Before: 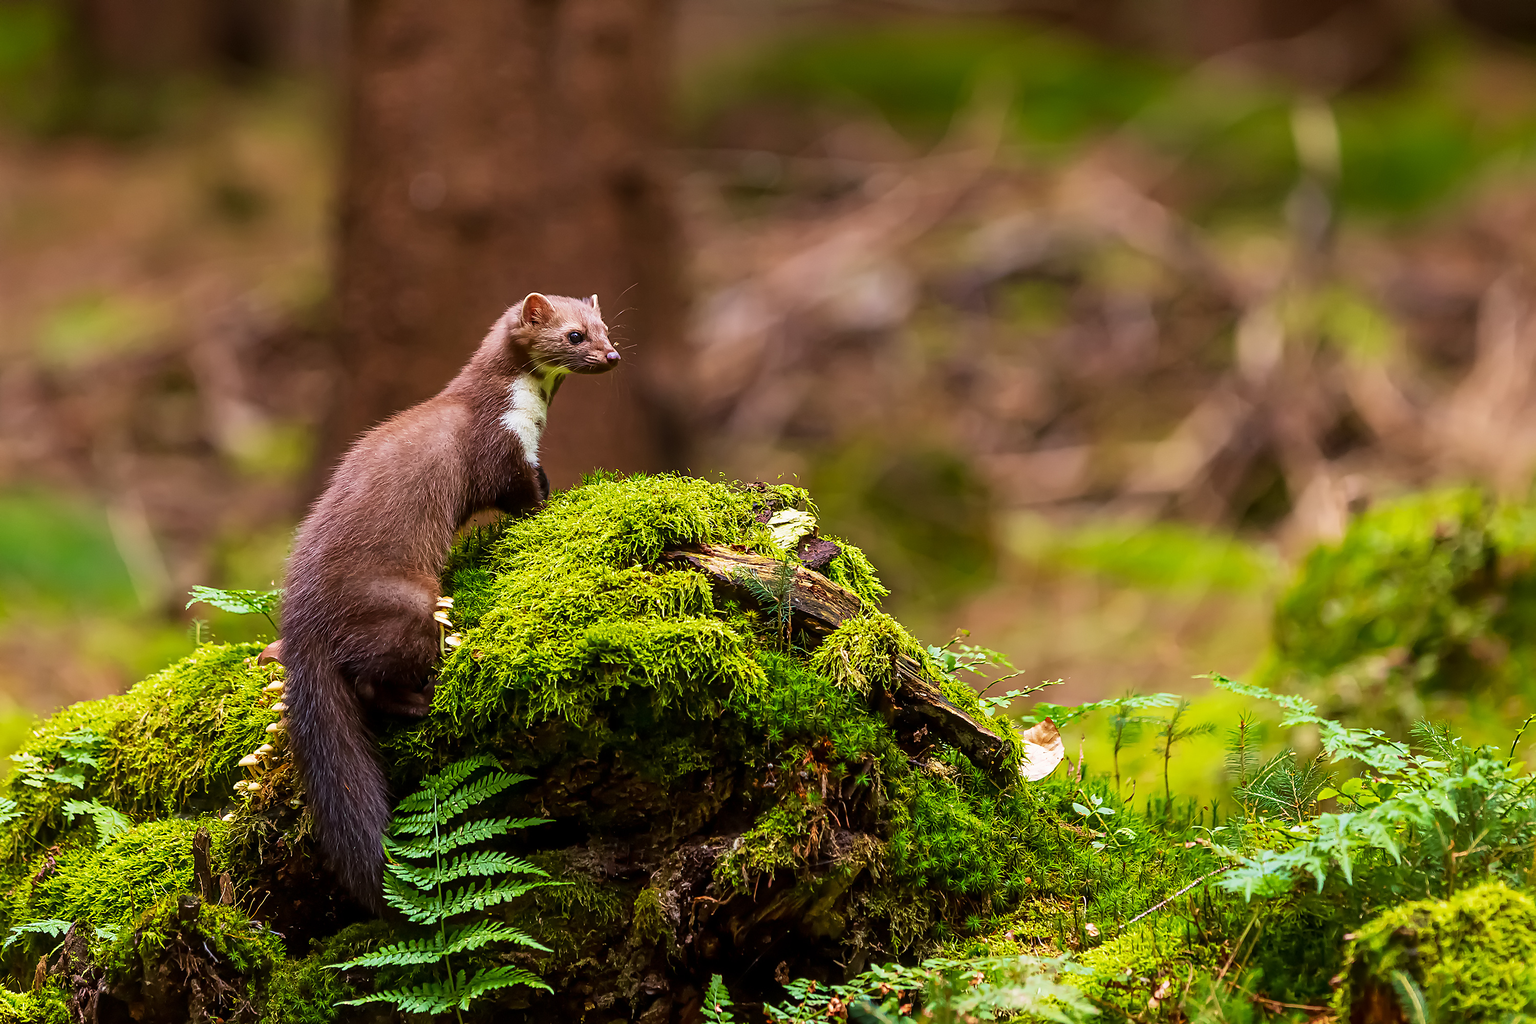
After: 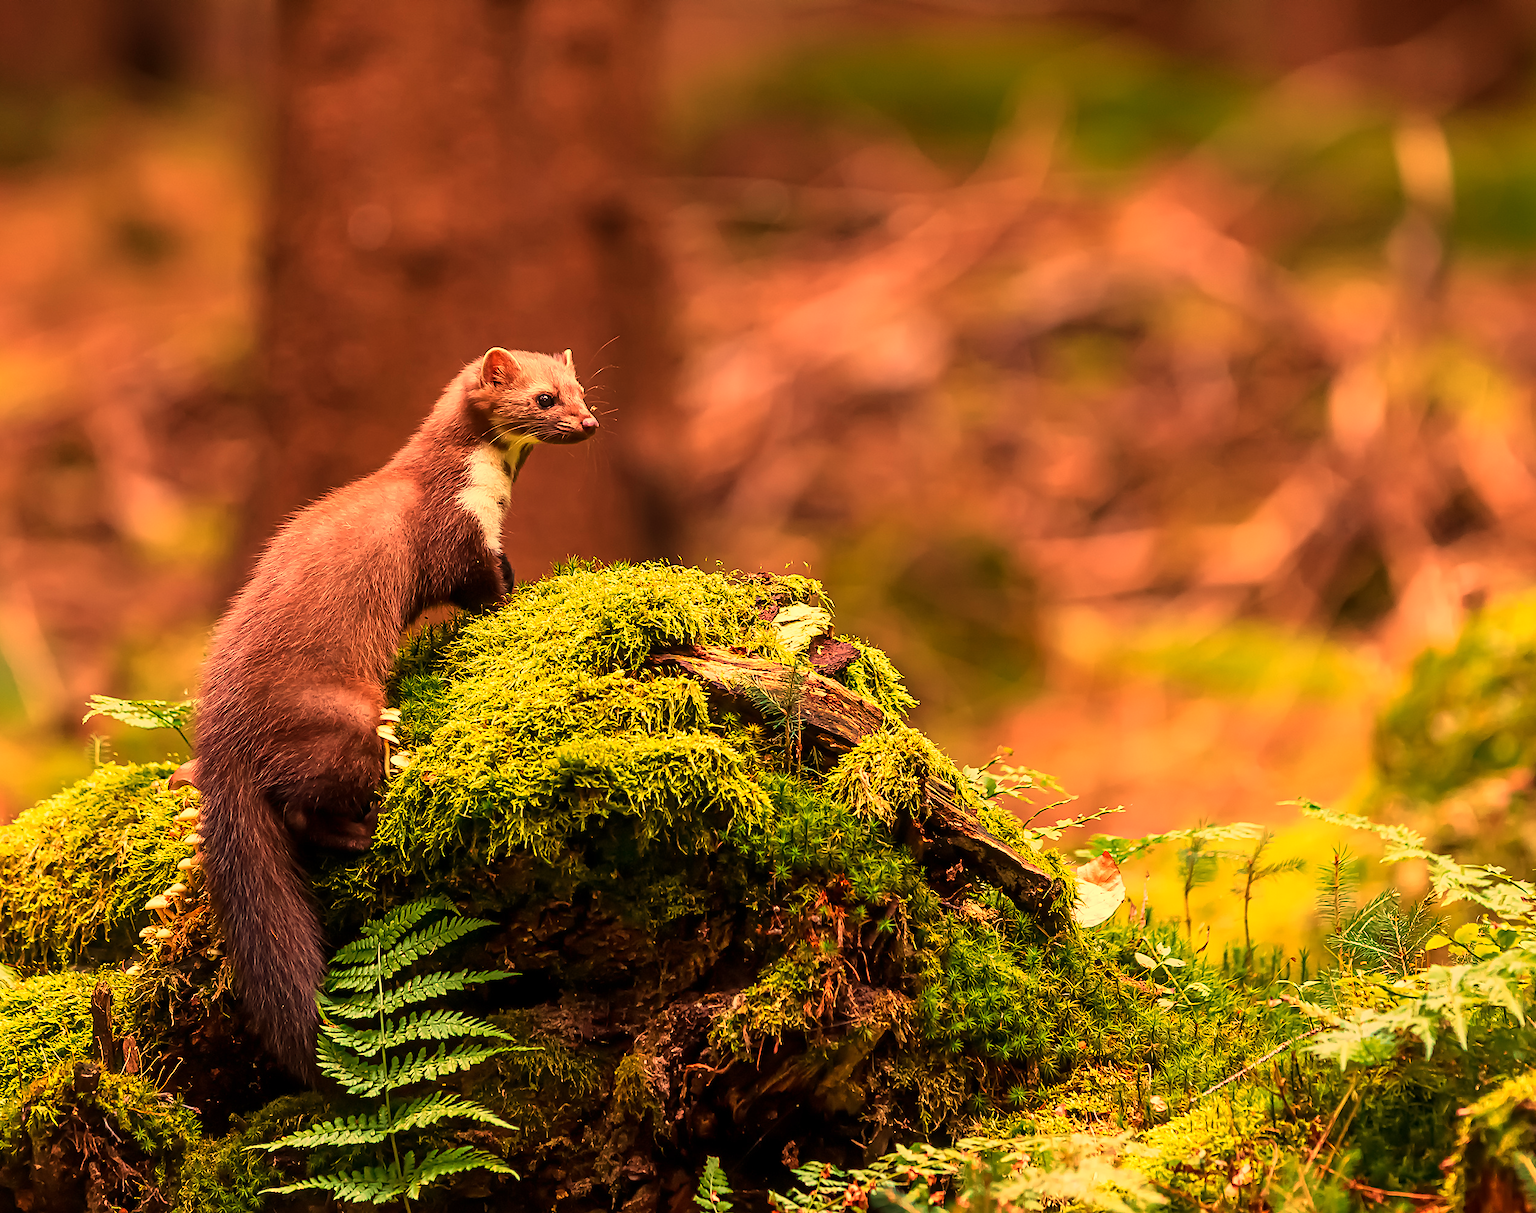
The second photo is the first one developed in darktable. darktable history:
white balance: red 1.467, blue 0.684
crop: left 7.598%, right 7.873%
